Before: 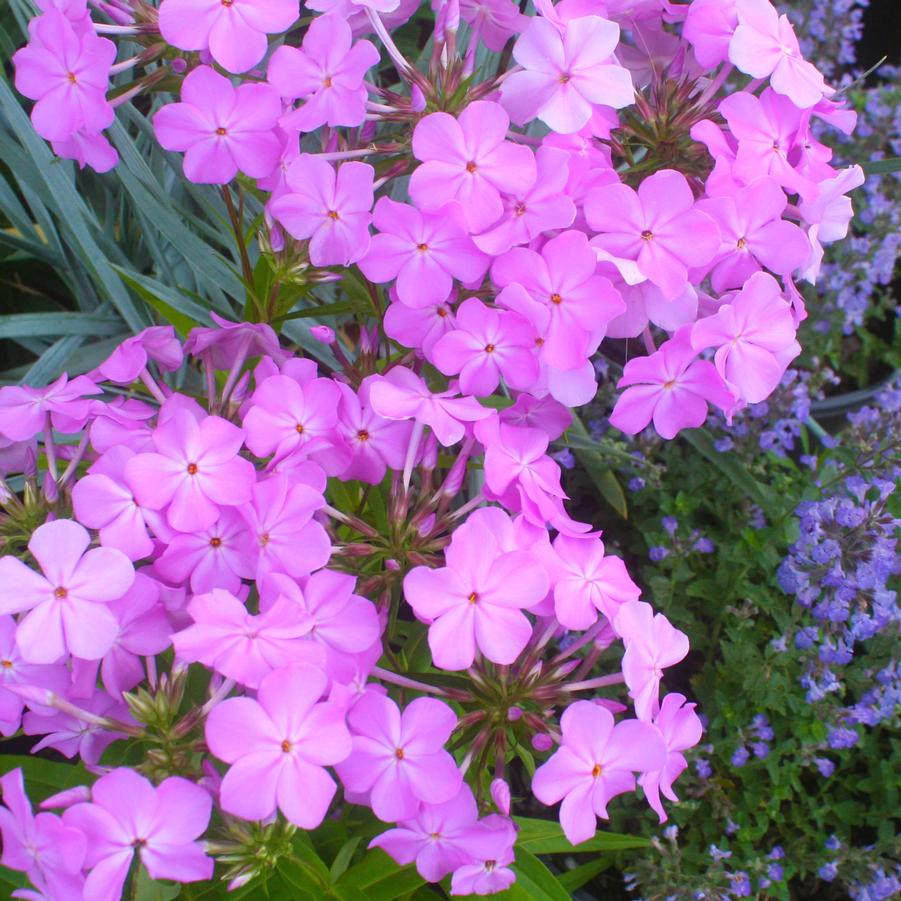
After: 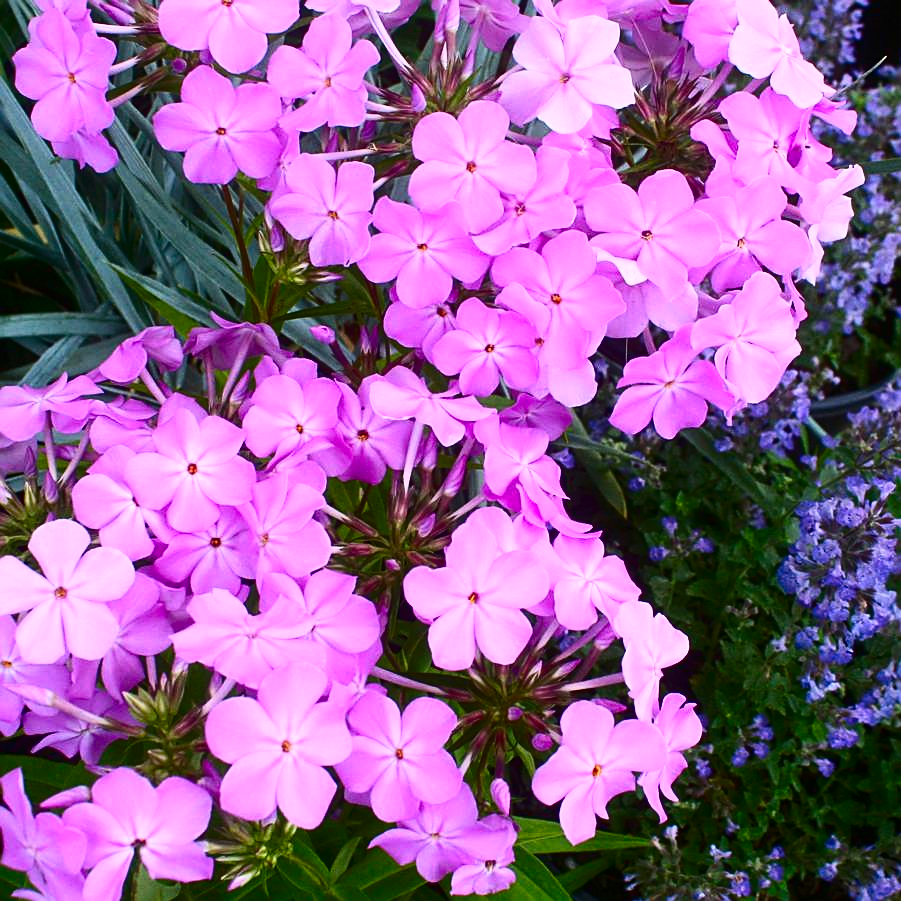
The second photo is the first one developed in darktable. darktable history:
sharpen: on, module defaults
contrast brightness saturation: contrast 0.333, brightness -0.069, saturation 0.169
